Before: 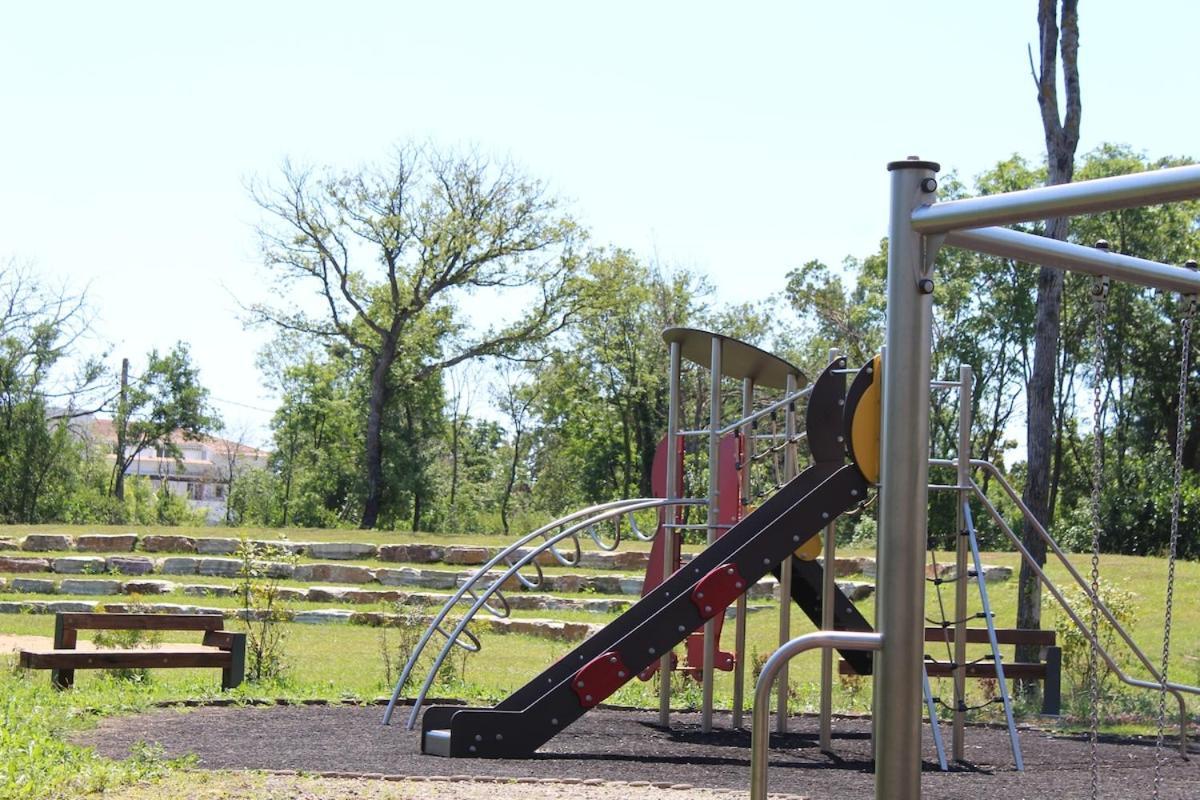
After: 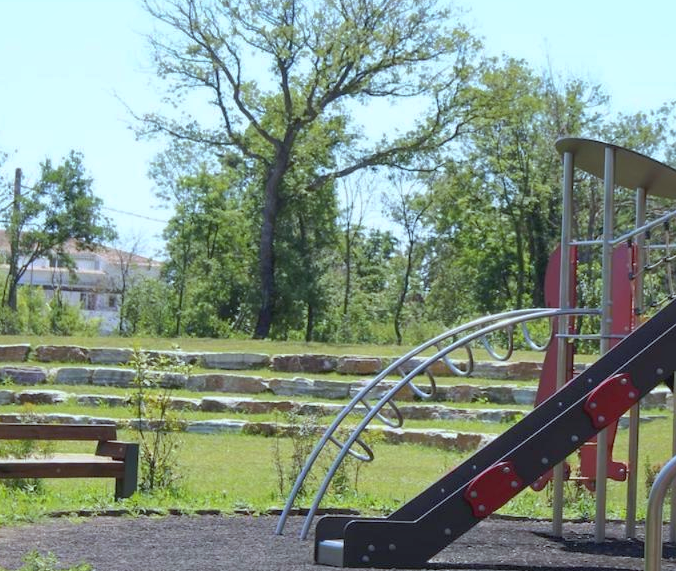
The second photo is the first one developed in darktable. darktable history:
crop: left 8.966%, top 23.852%, right 34.699%, bottom 4.703%
white balance: red 0.925, blue 1.046
shadows and highlights: on, module defaults
